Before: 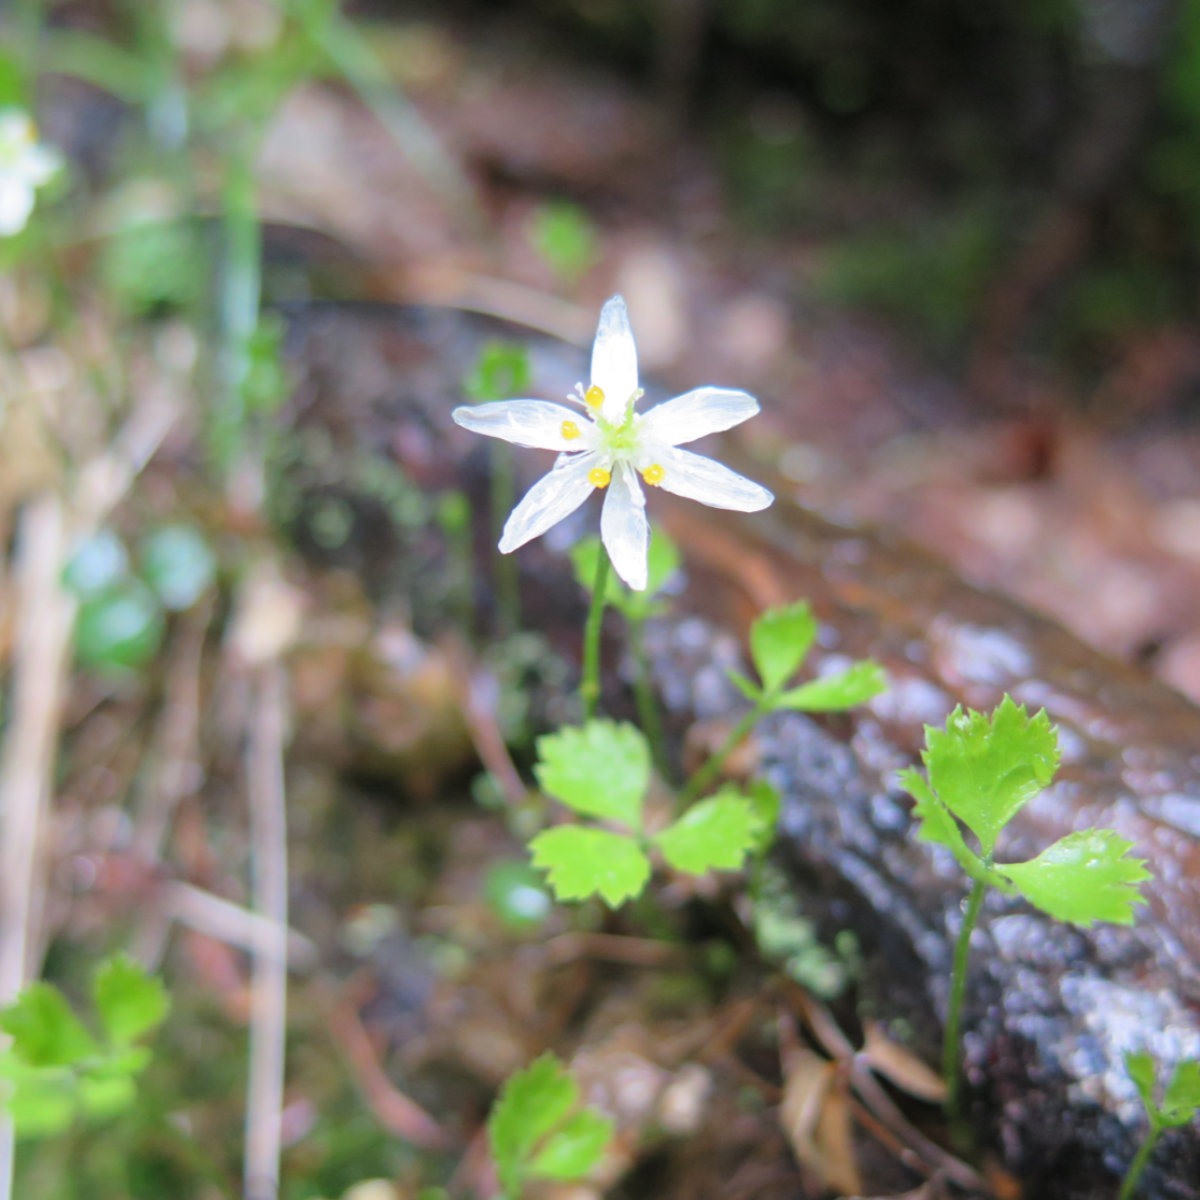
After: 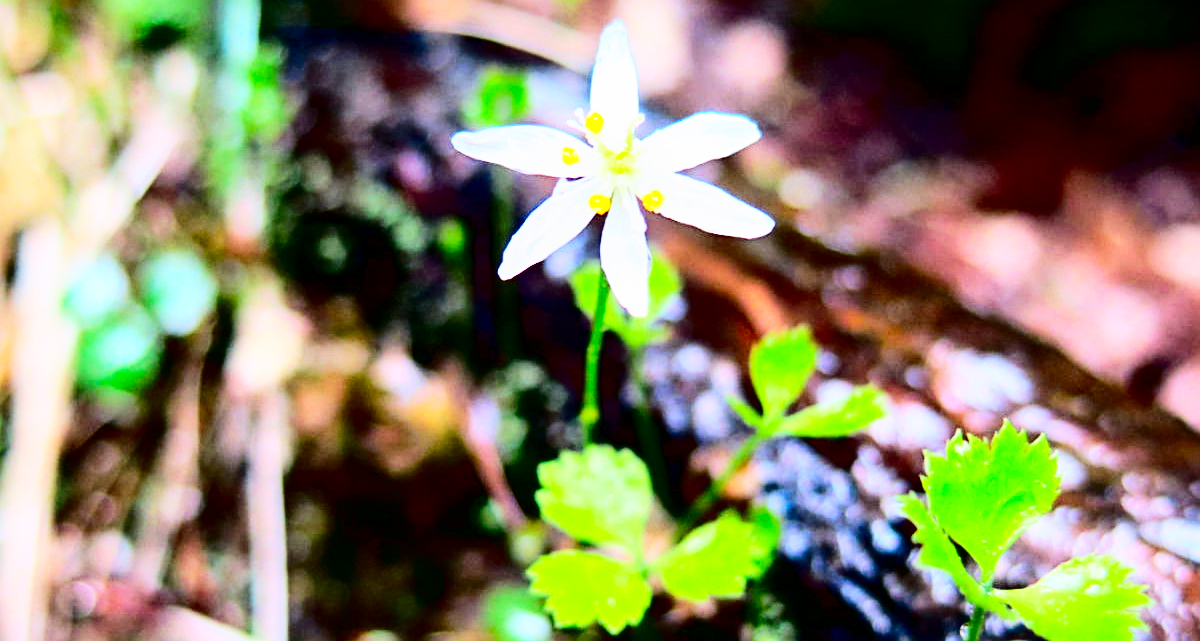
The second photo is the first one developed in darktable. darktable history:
base curve: curves: ch0 [(0, 0) (0.088, 0.125) (0.176, 0.251) (0.354, 0.501) (0.613, 0.749) (1, 0.877)], preserve colors none
contrast brightness saturation: contrast 0.764, brightness -0.984, saturation 0.987
local contrast: mode bilateral grid, contrast 19, coarseness 49, detail 120%, midtone range 0.2
crop and rotate: top 22.906%, bottom 23.653%
sharpen: radius 2.203, amount 0.381, threshold 0.11
